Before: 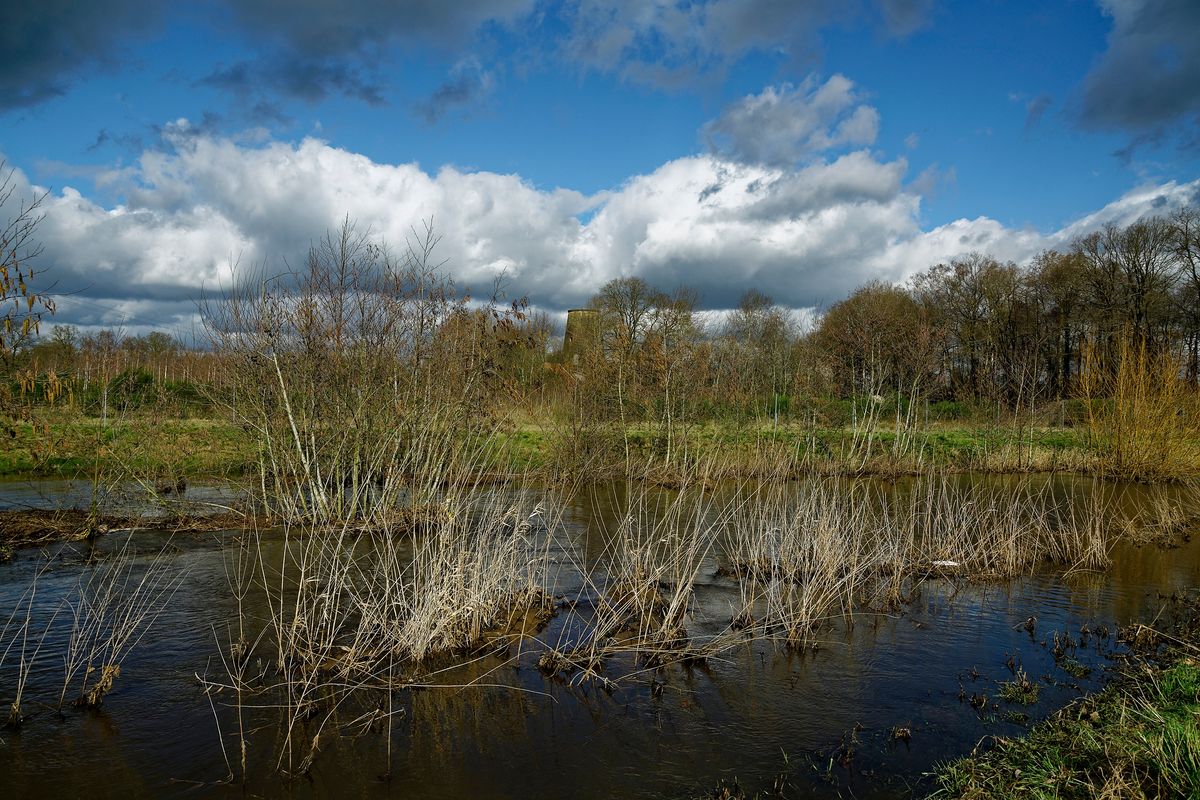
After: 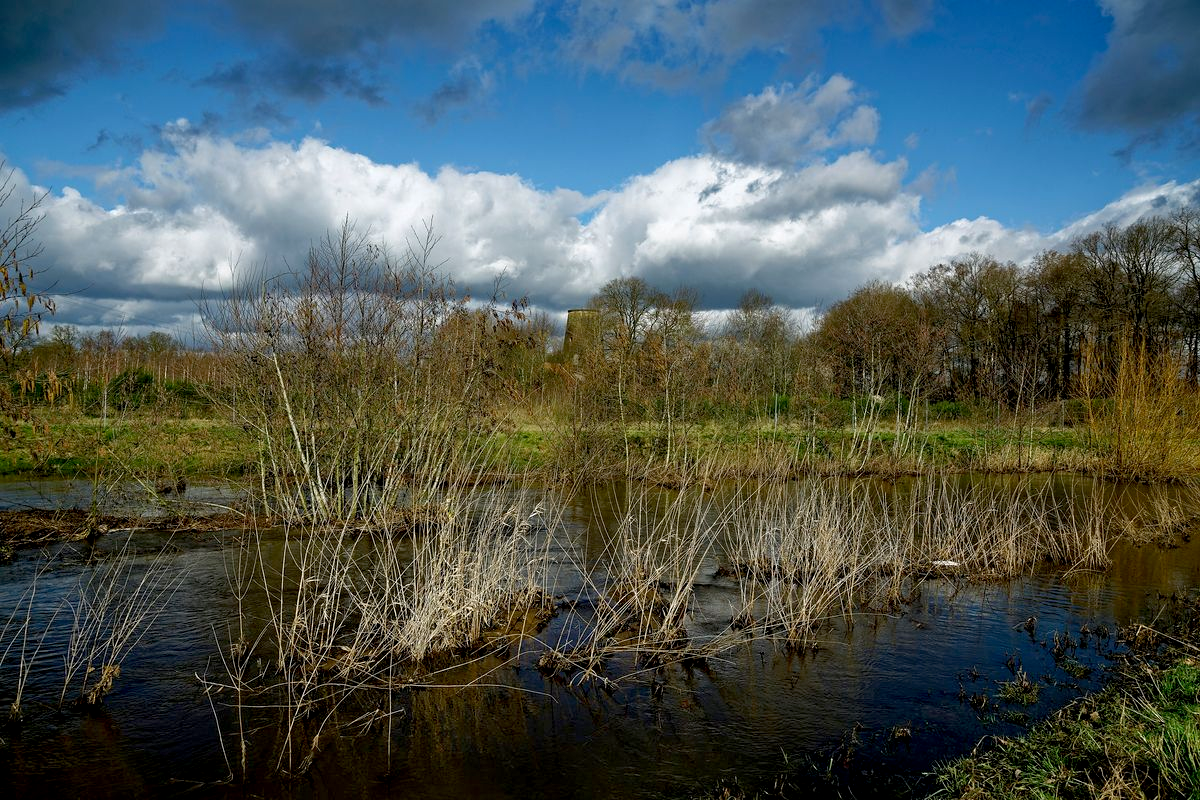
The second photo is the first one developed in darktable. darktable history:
exposure: black level correction 0.007, exposure 0.101 EV, compensate highlight preservation false
